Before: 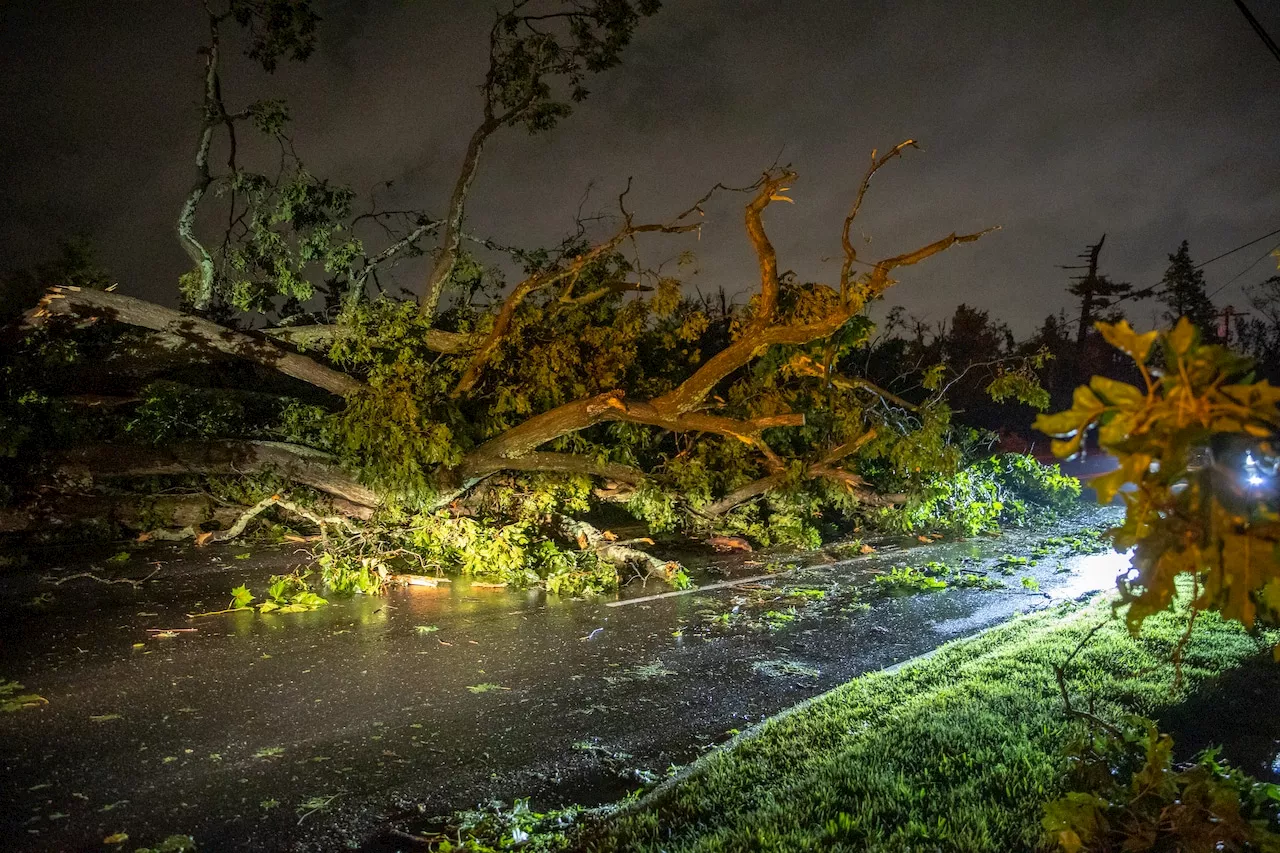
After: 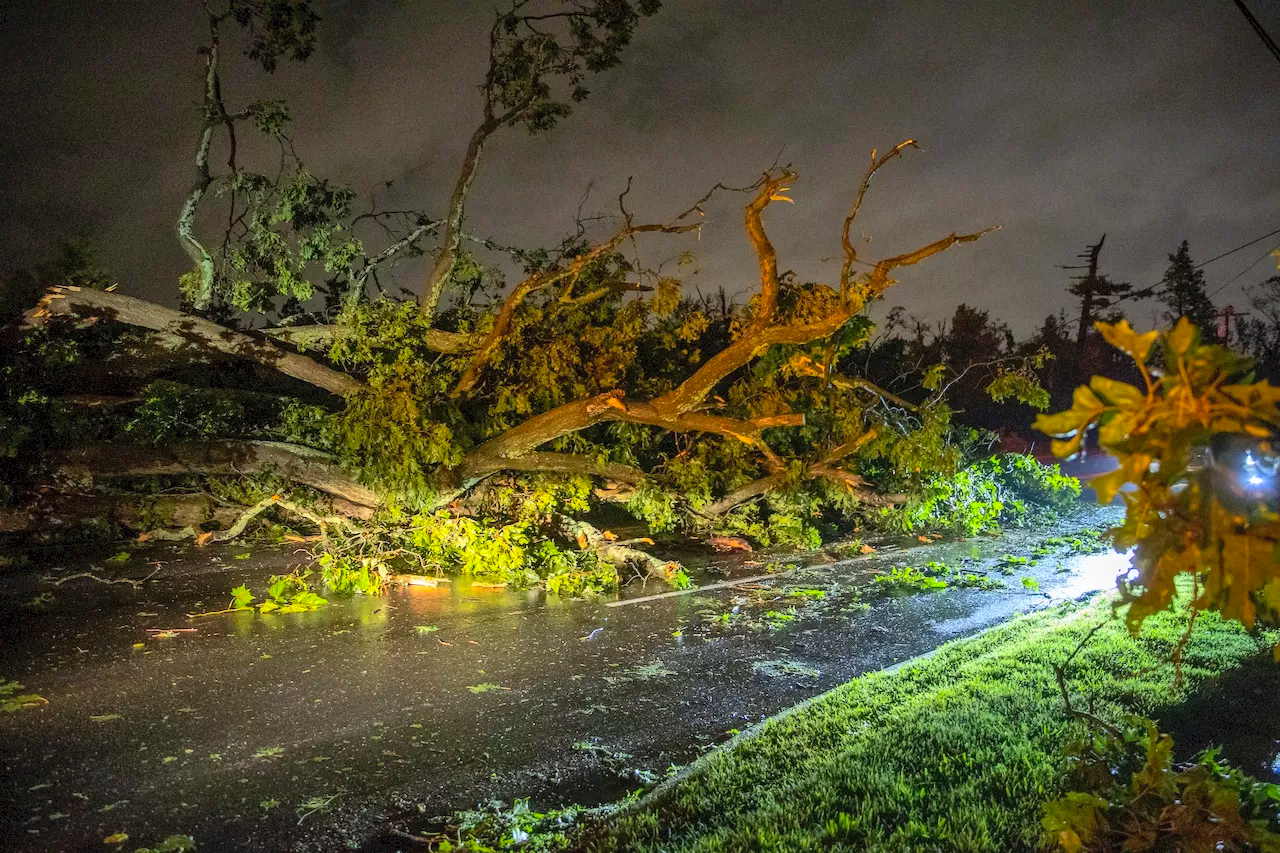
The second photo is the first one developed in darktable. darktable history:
shadows and highlights: shadows 40, highlights -60
contrast brightness saturation: contrast 0.2, brightness 0.16, saturation 0.22
